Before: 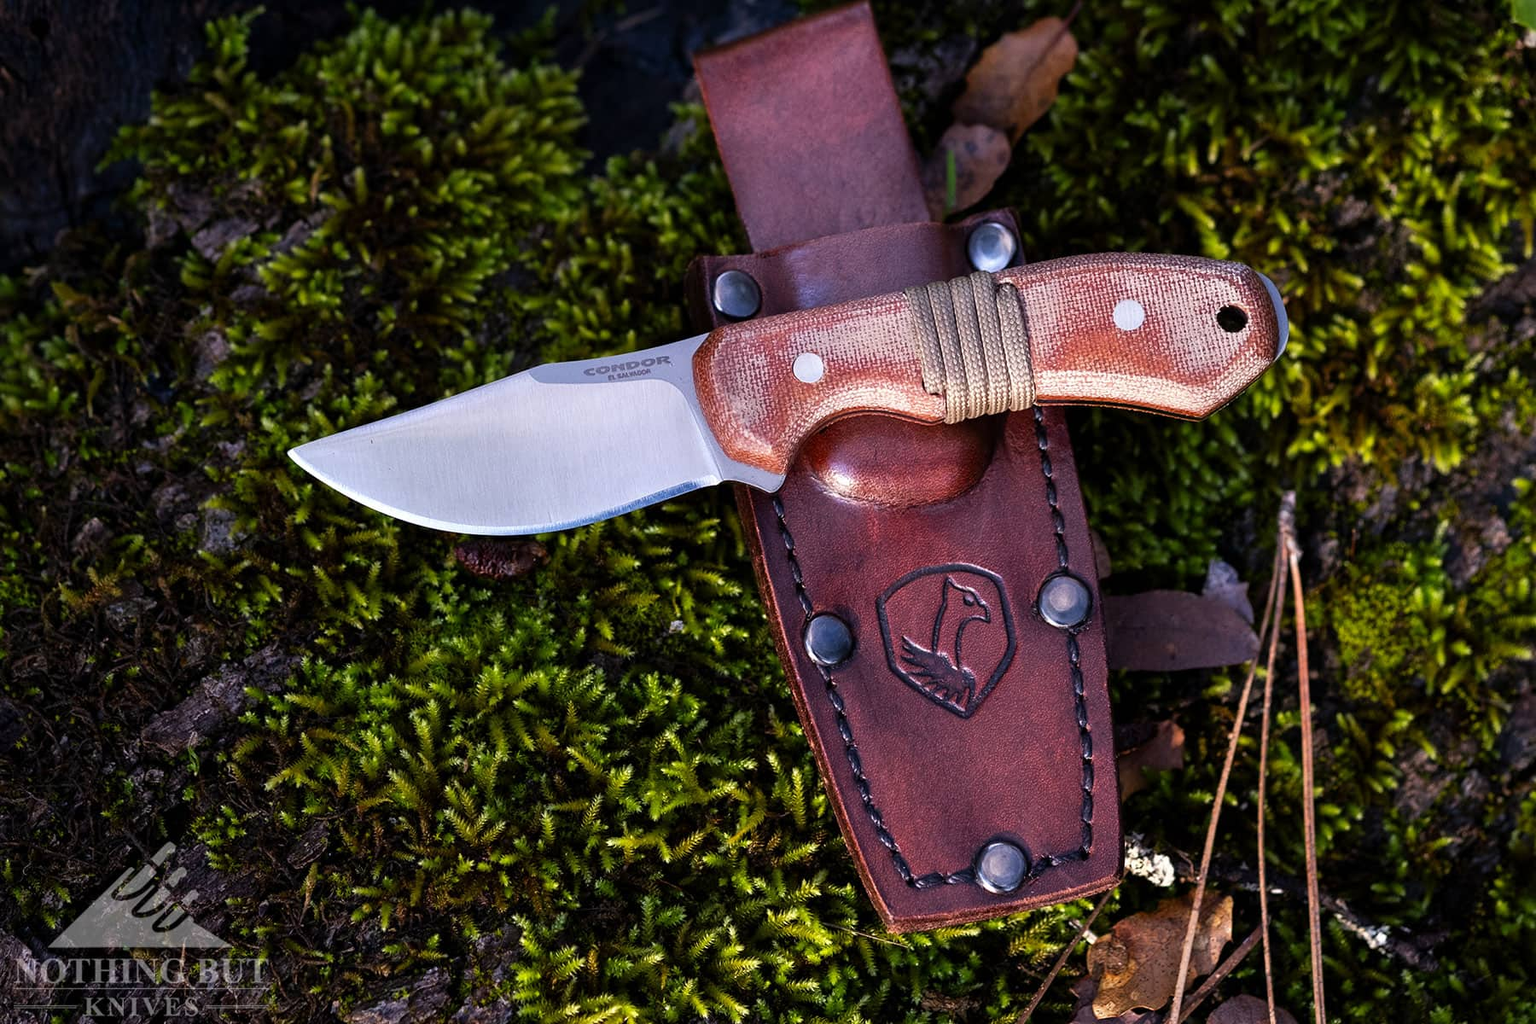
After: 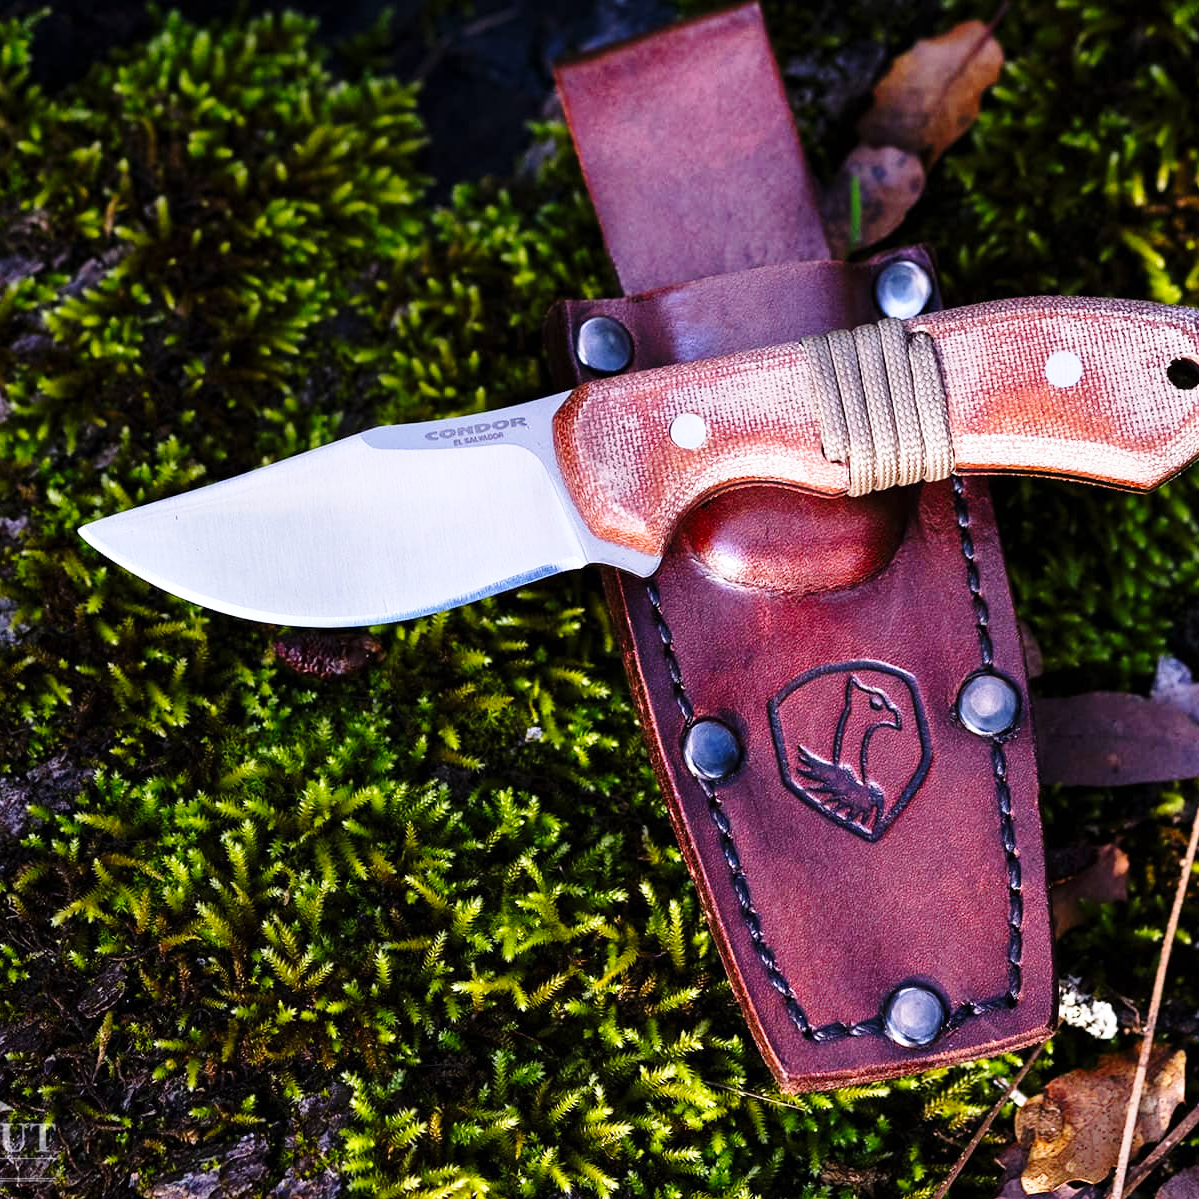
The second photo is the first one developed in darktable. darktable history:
white balance: red 0.984, blue 1.059
base curve: curves: ch0 [(0, 0) (0.028, 0.03) (0.121, 0.232) (0.46, 0.748) (0.859, 0.968) (1, 1)], preserve colors none
crop and rotate: left 14.436%, right 18.898%
